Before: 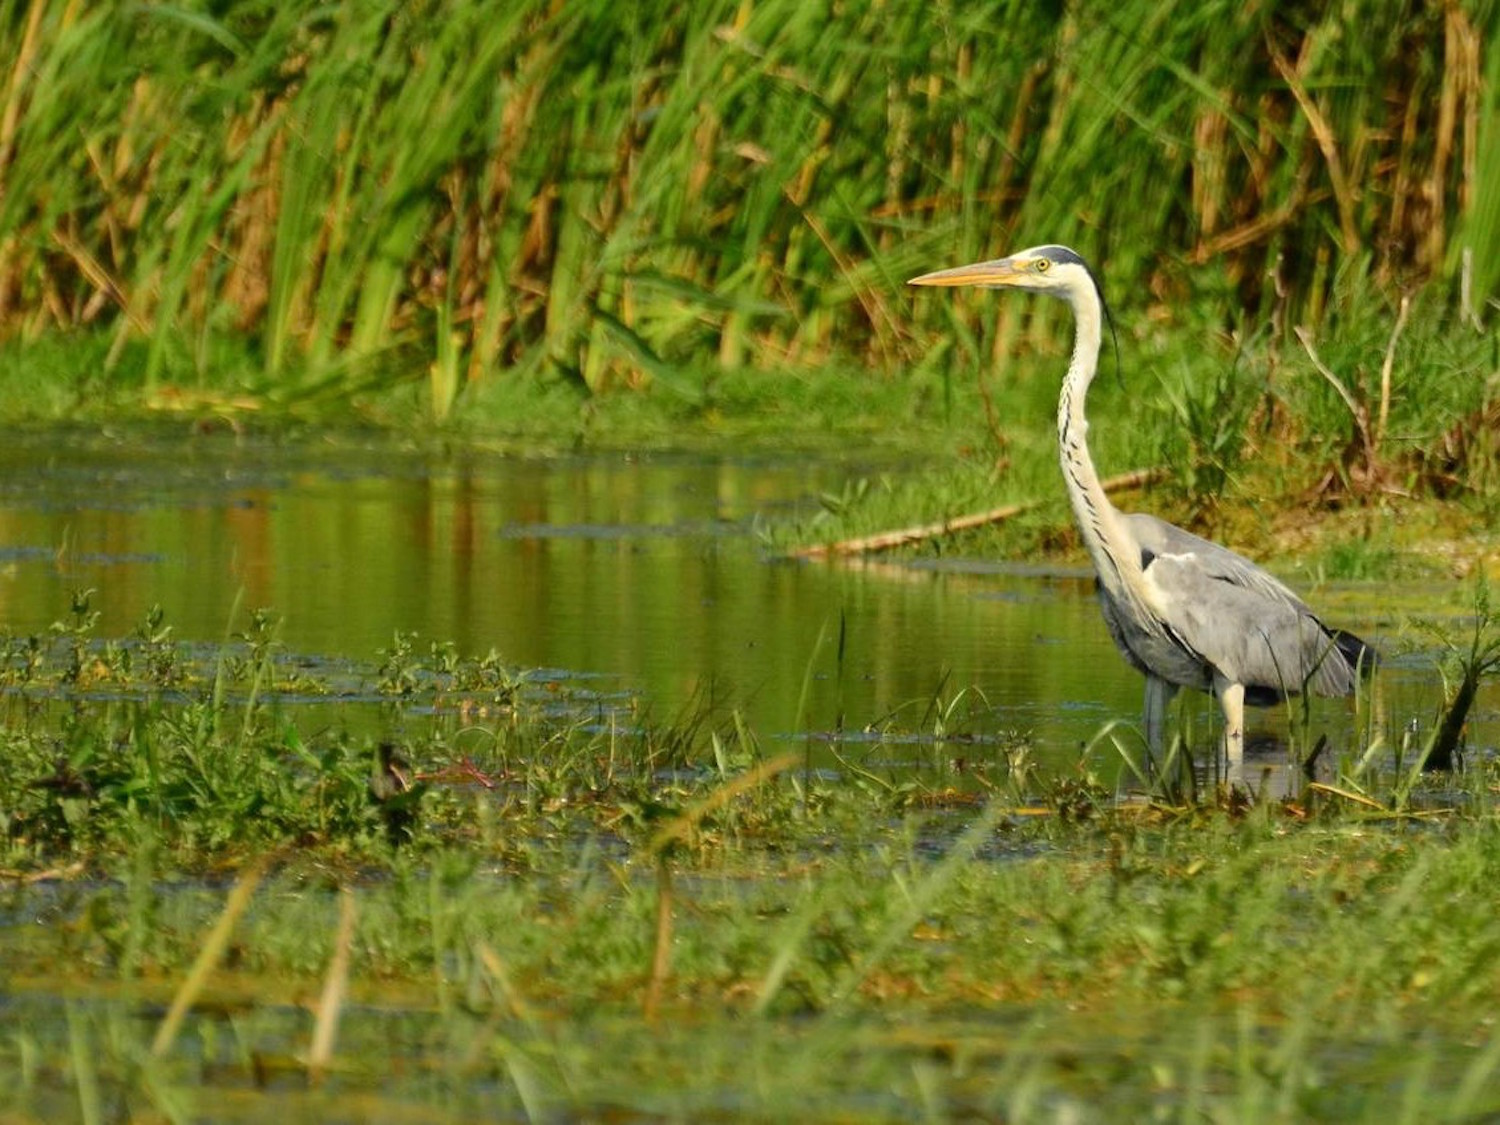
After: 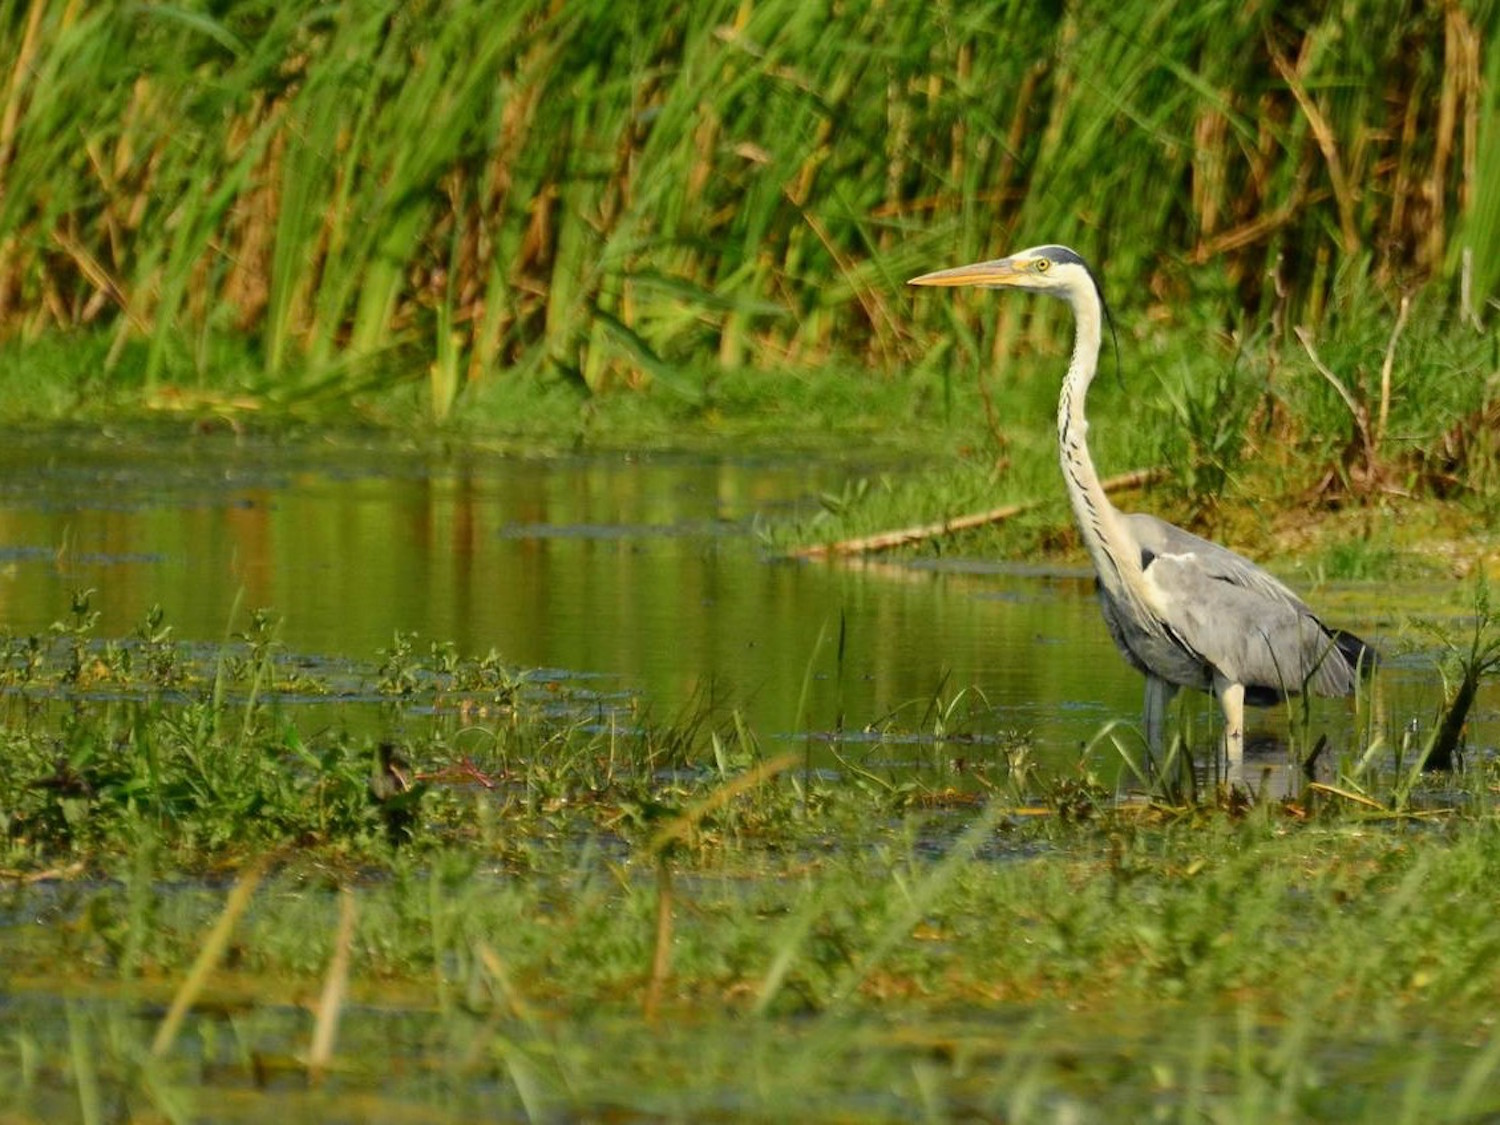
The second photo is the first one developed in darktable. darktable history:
exposure: exposure -0.072 EV, compensate highlight preservation false
